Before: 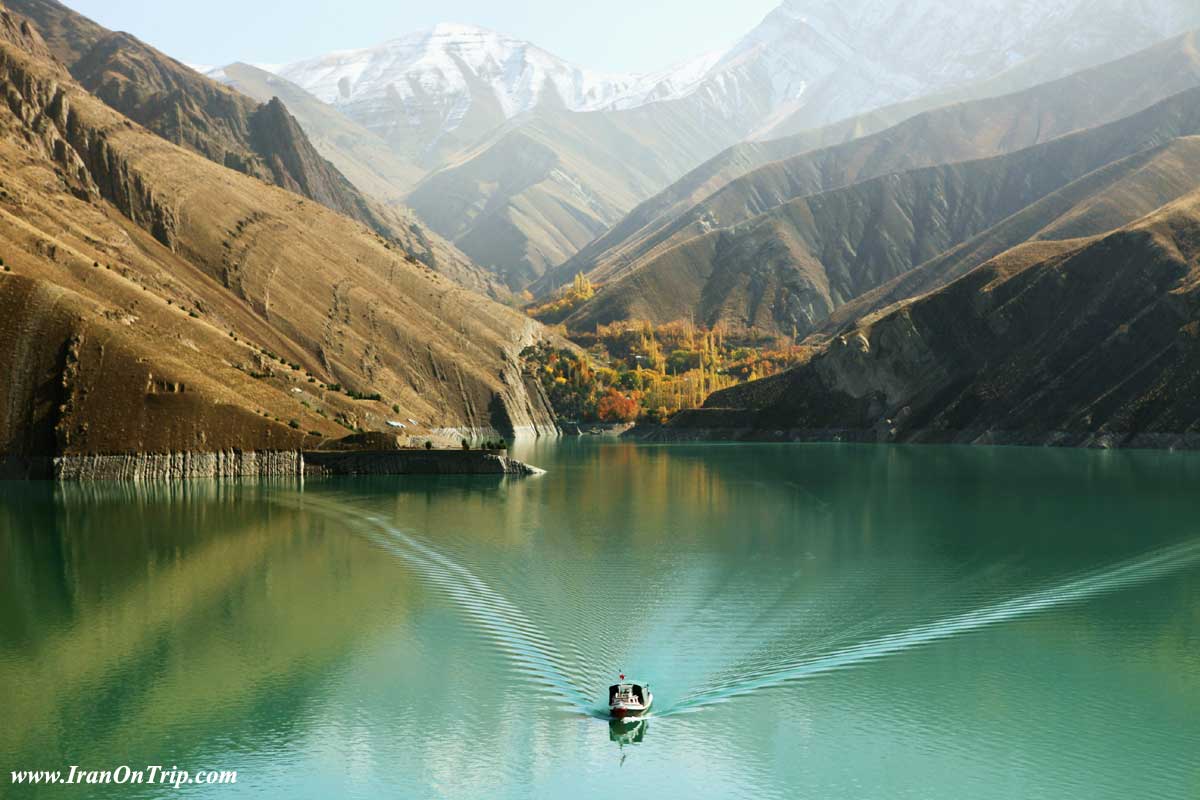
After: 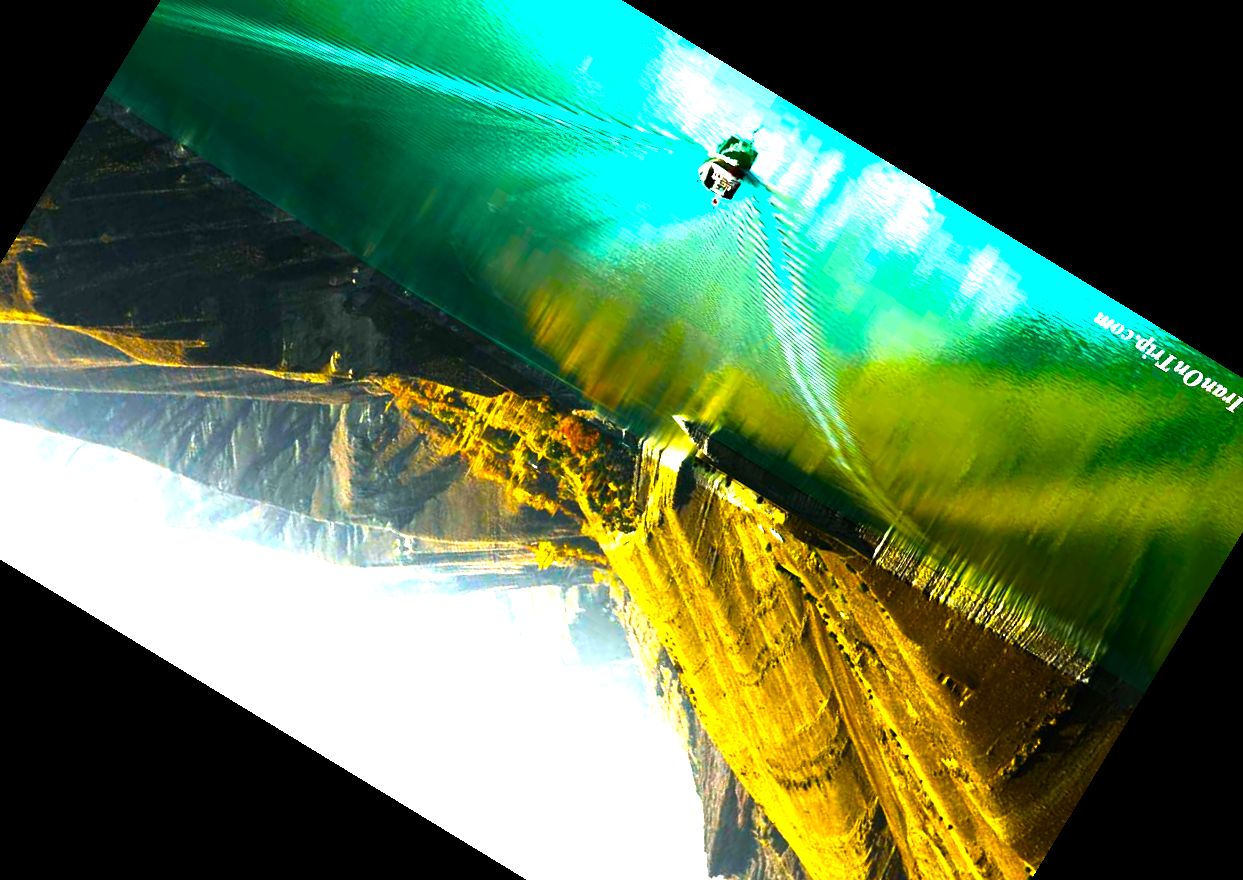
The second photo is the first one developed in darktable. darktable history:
tone equalizer: on, module defaults
color balance rgb: linear chroma grading › shadows -30%, linear chroma grading › global chroma 35%, perceptual saturation grading › global saturation 75%, perceptual saturation grading › shadows -30%, perceptual brilliance grading › highlights 75%, perceptual brilliance grading › shadows -30%, global vibrance 35%
crop and rotate: angle 148.68°, left 9.111%, top 15.603%, right 4.588%, bottom 17.041%
